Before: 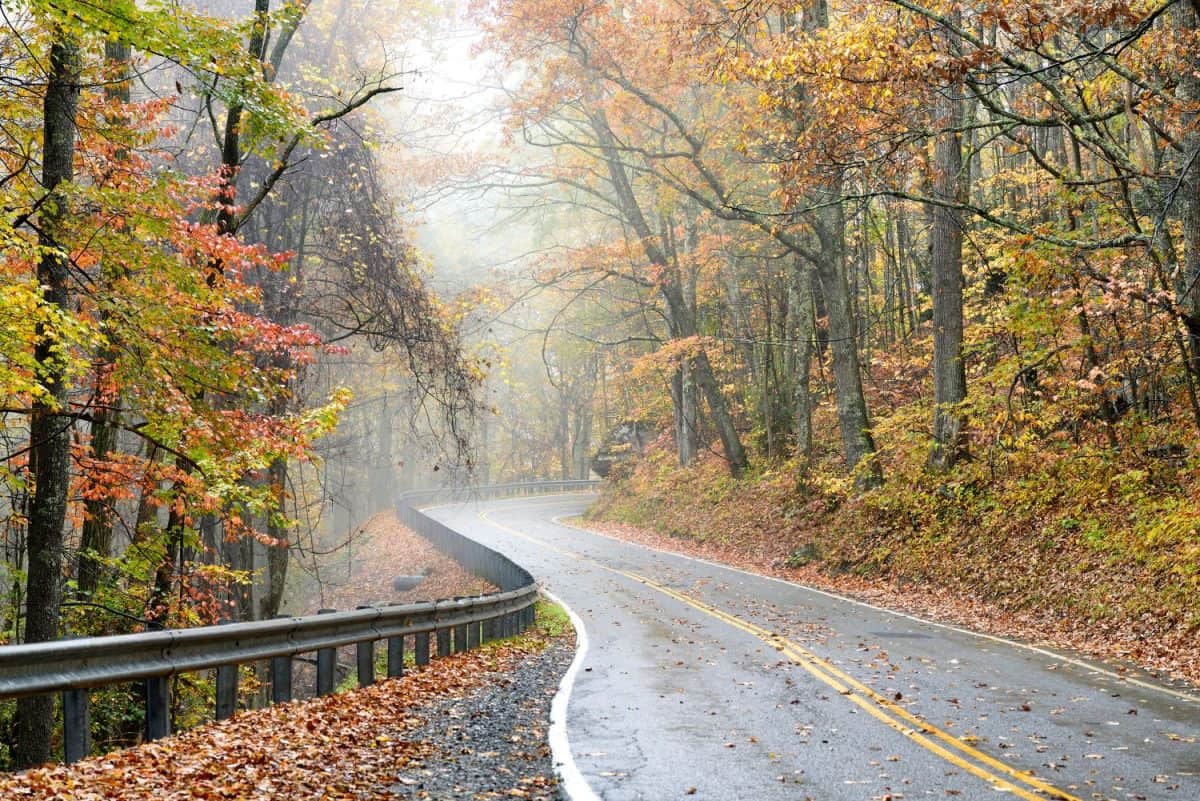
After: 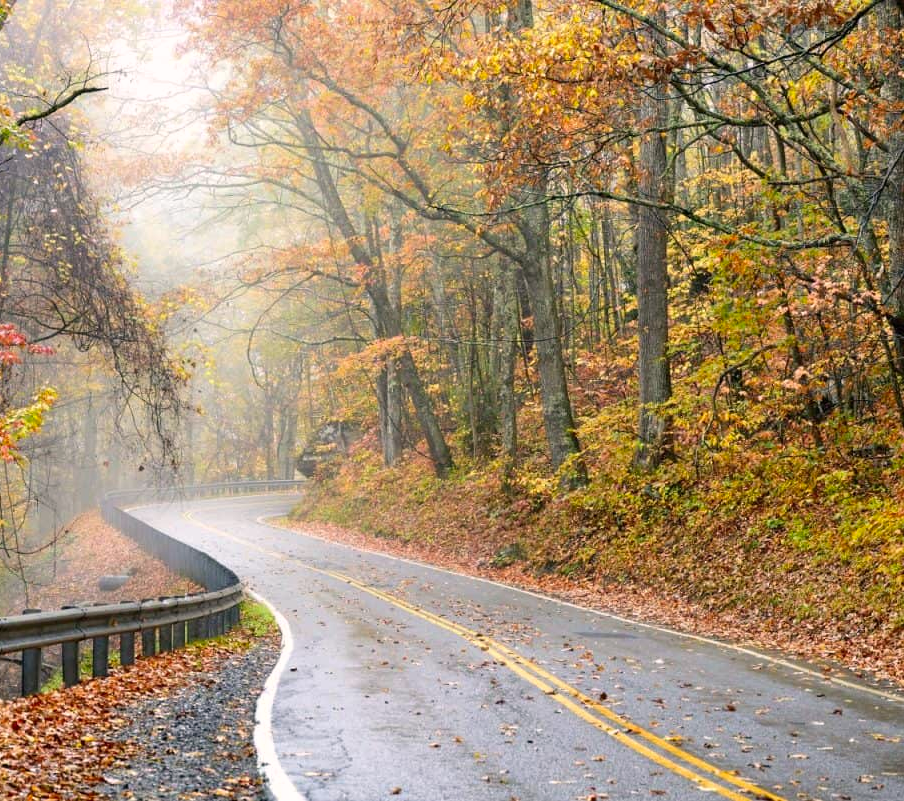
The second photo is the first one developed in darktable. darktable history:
color correction: highlights a* 3.22, highlights b* 1.93, saturation 1.19
crop and rotate: left 24.6%
